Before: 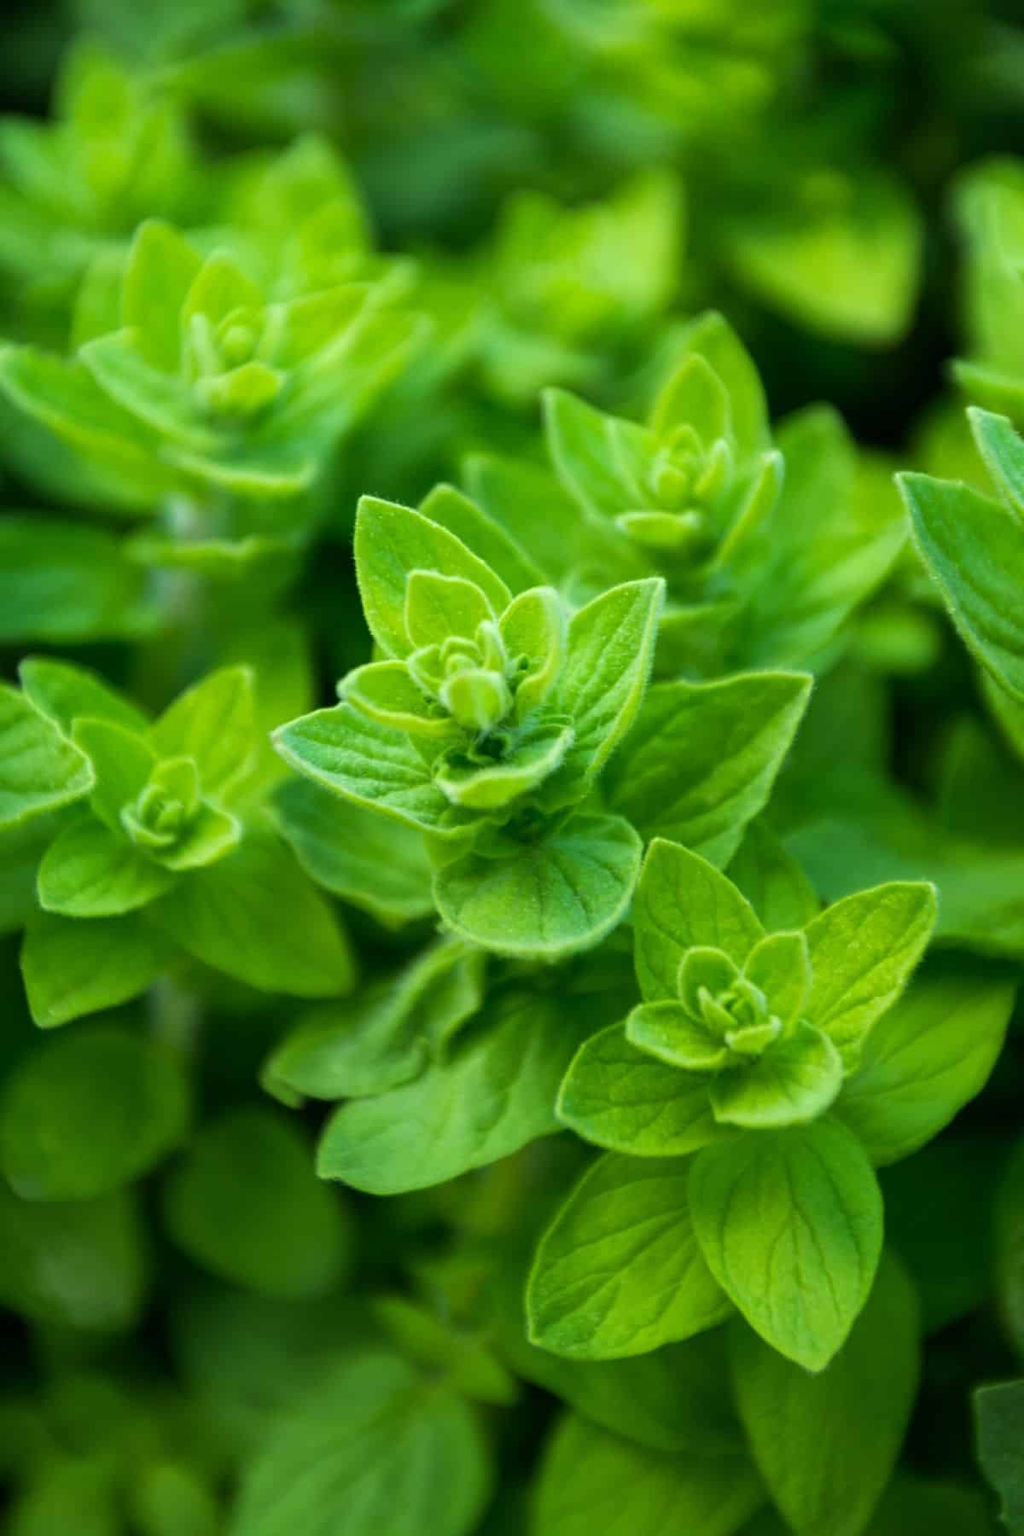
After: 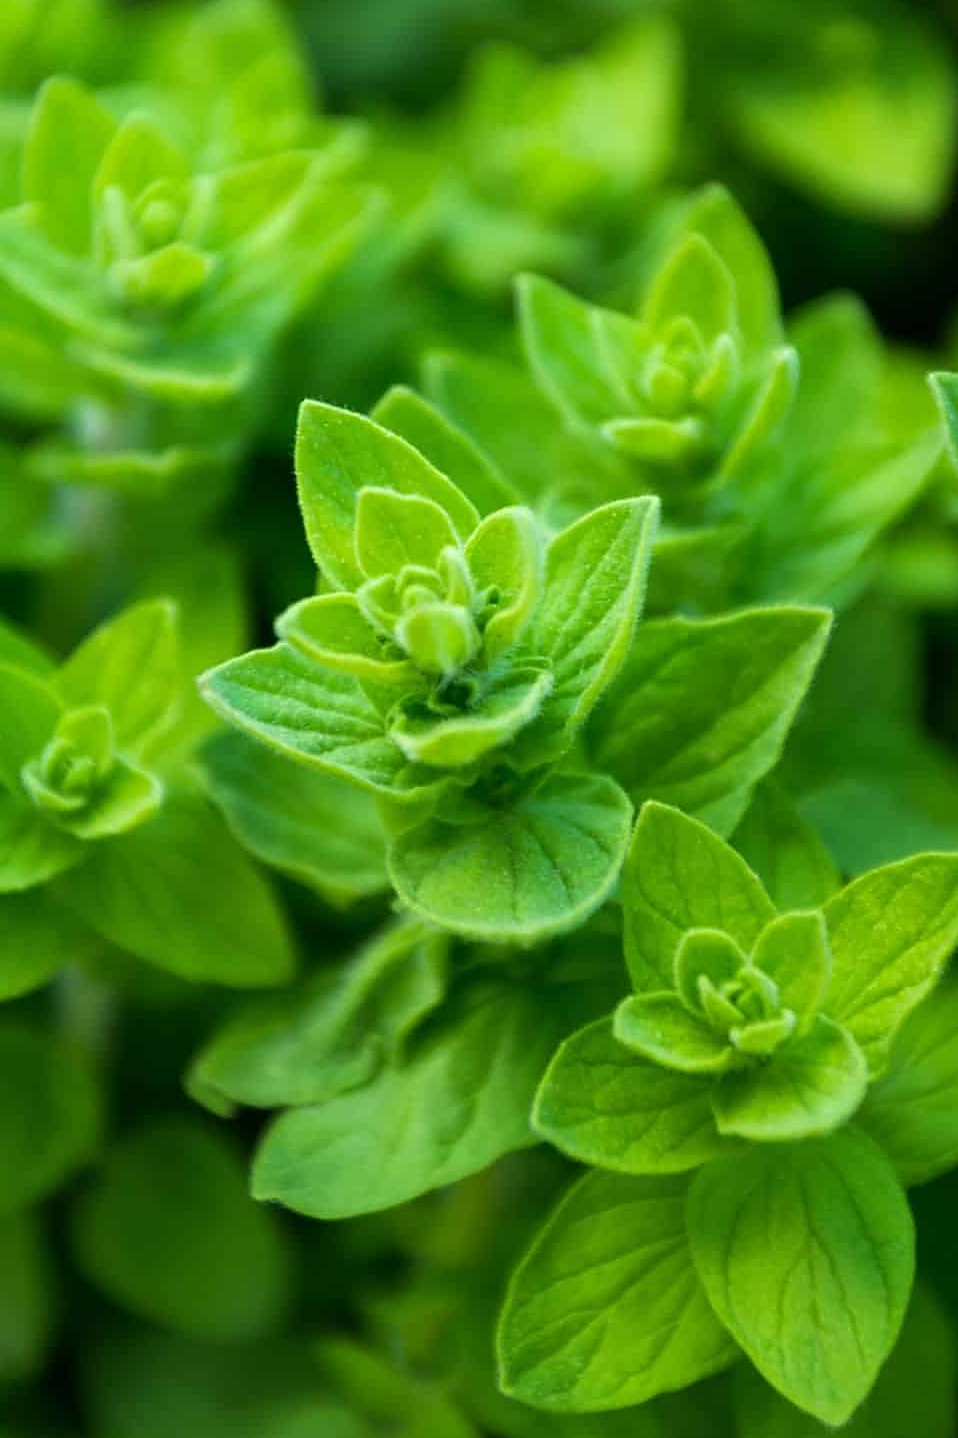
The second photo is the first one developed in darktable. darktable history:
sharpen: radius 1.864, amount 0.398, threshold 1.271
crop and rotate: left 10.071%, top 10.071%, right 10.02%, bottom 10.02%
